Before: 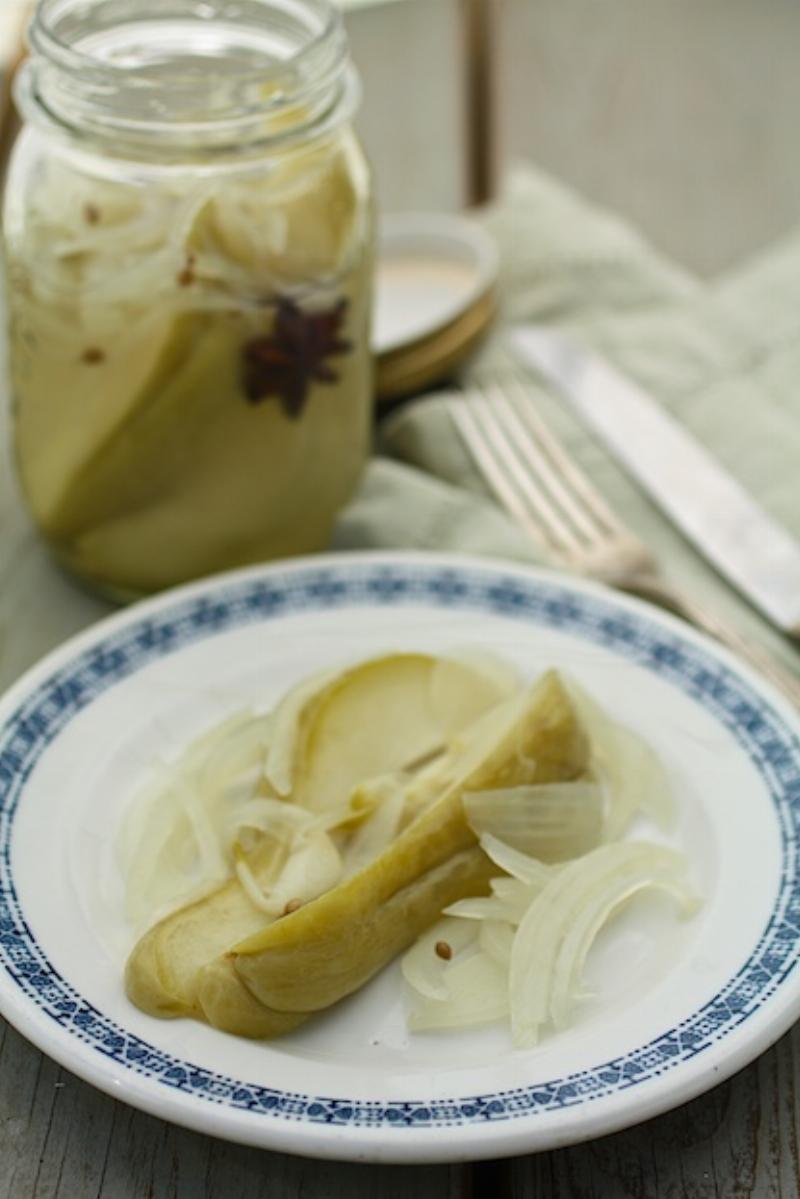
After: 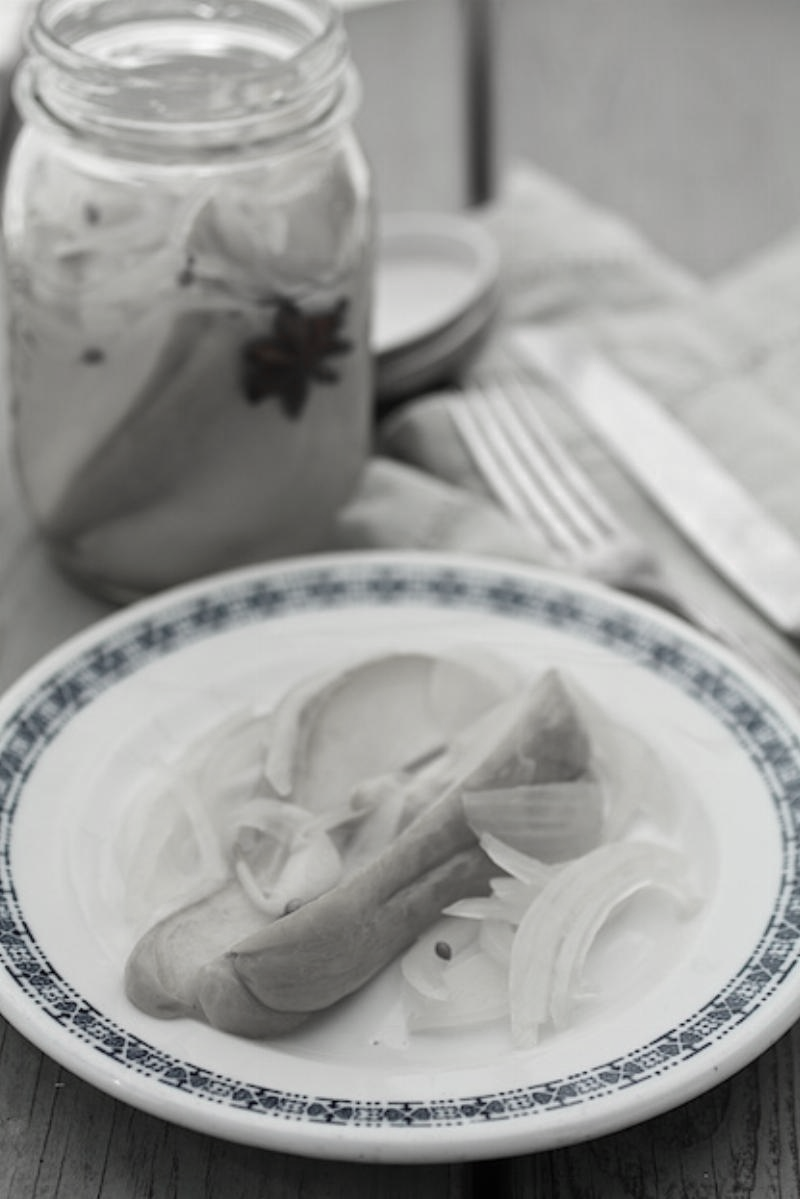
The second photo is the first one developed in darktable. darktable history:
color zones: curves: ch0 [(0, 0.559) (0.153, 0.551) (0.229, 0.5) (0.429, 0.5) (0.571, 0.5) (0.714, 0.5) (0.857, 0.5) (1, 0.559)]; ch1 [(0, 0.417) (0.112, 0.336) (0.213, 0.26) (0.429, 0.34) (0.571, 0.35) (0.683, 0.331) (0.857, 0.344) (1, 0.417)], mix 100.79%
